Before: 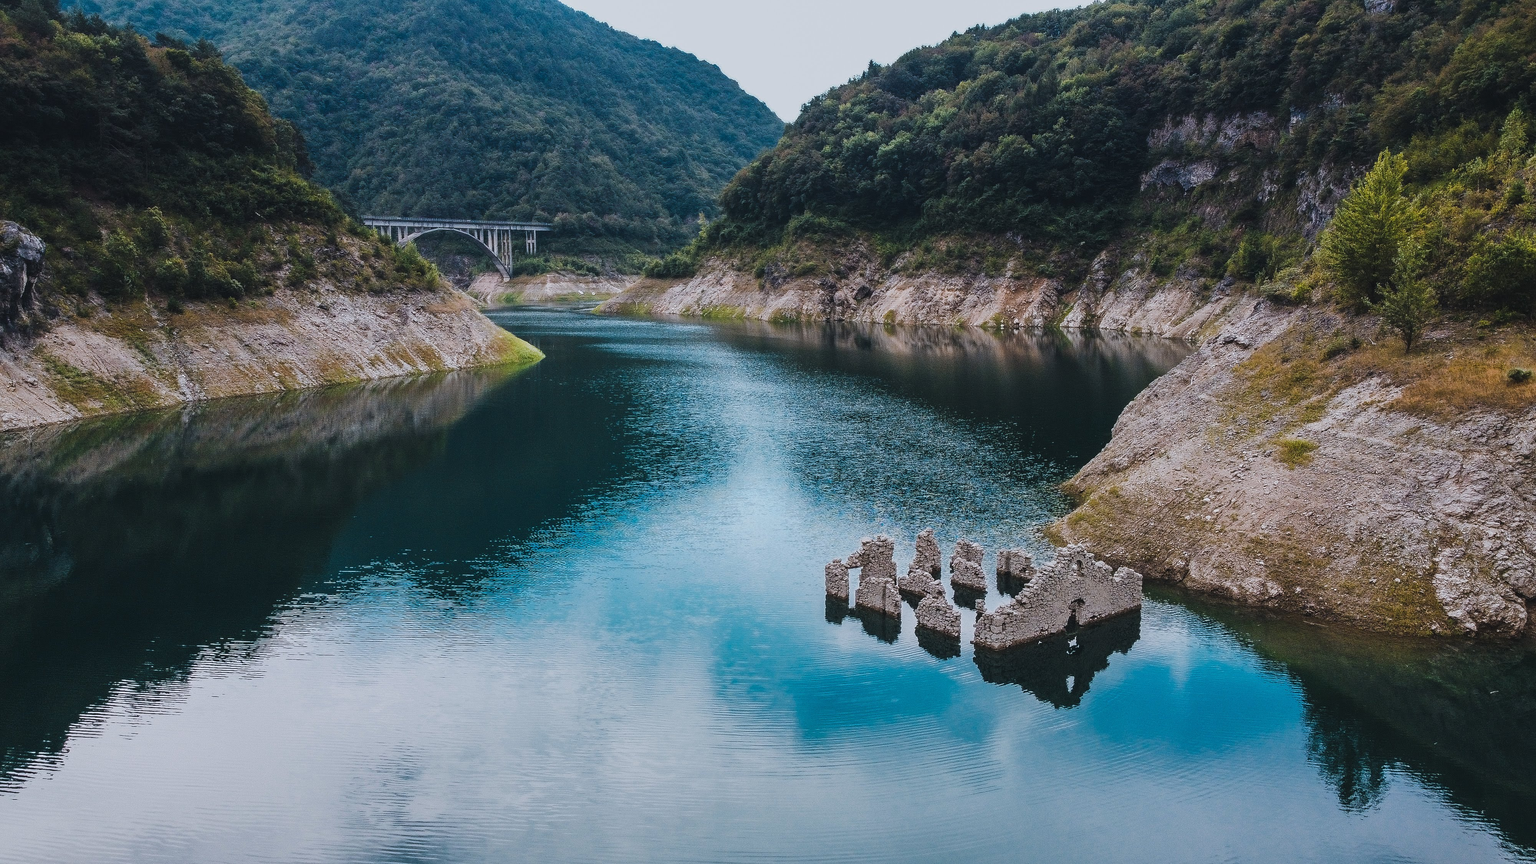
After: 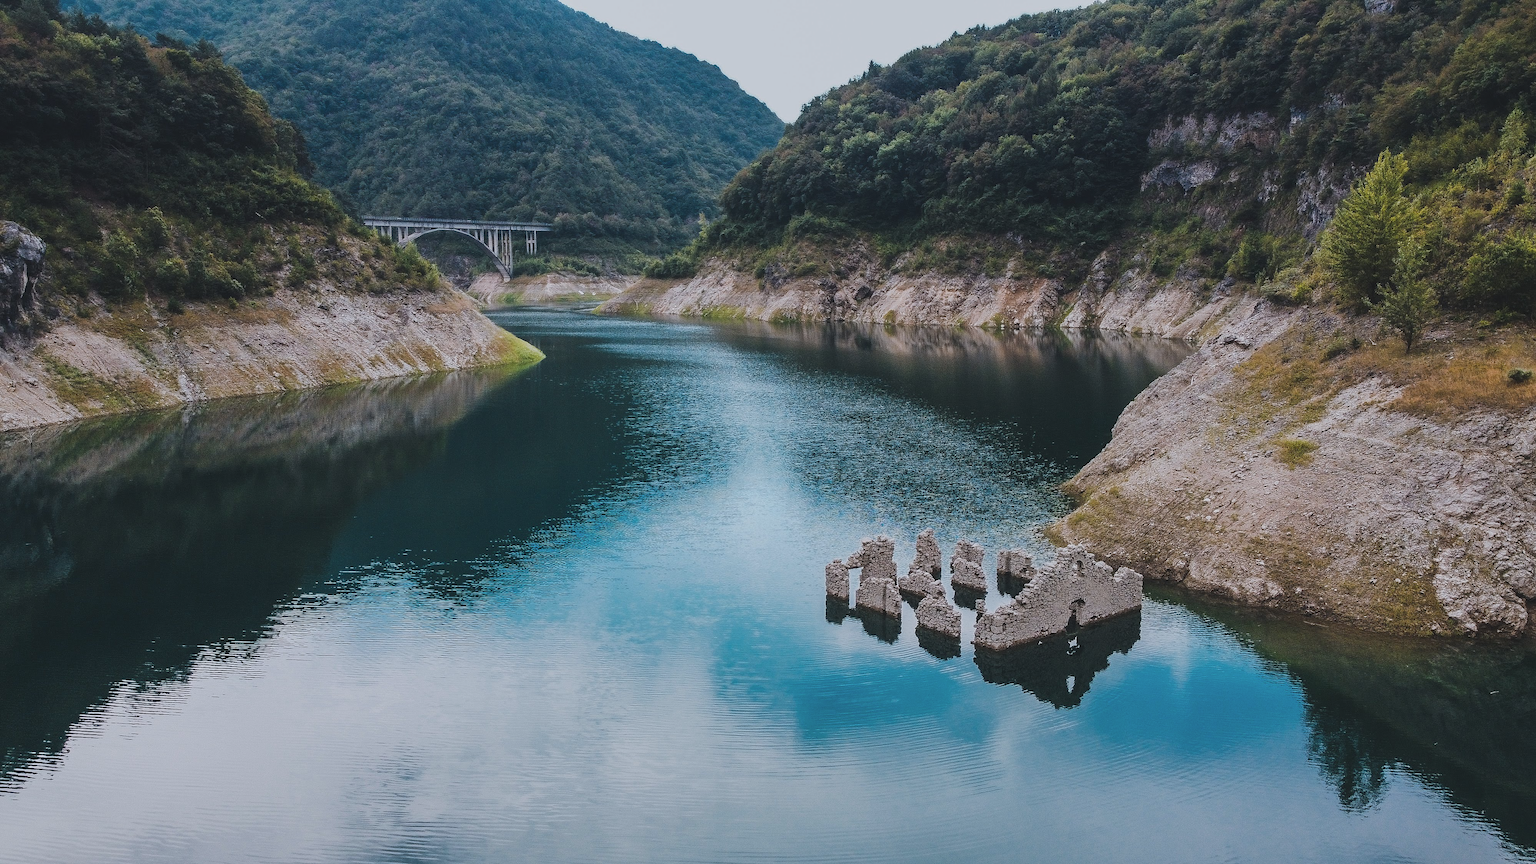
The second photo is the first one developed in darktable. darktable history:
contrast brightness saturation: contrast -0.097, saturation -0.094
